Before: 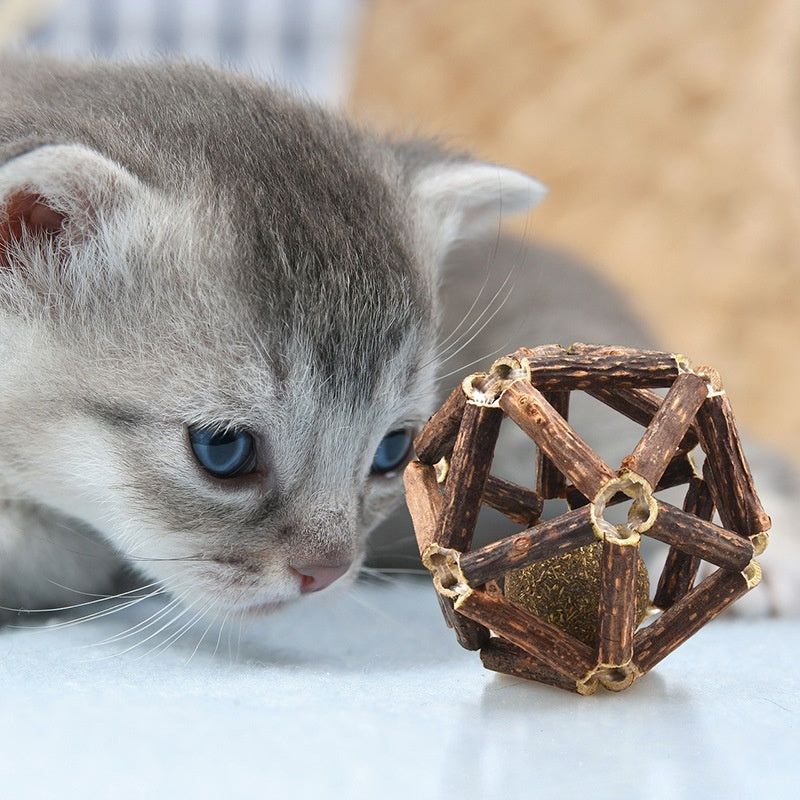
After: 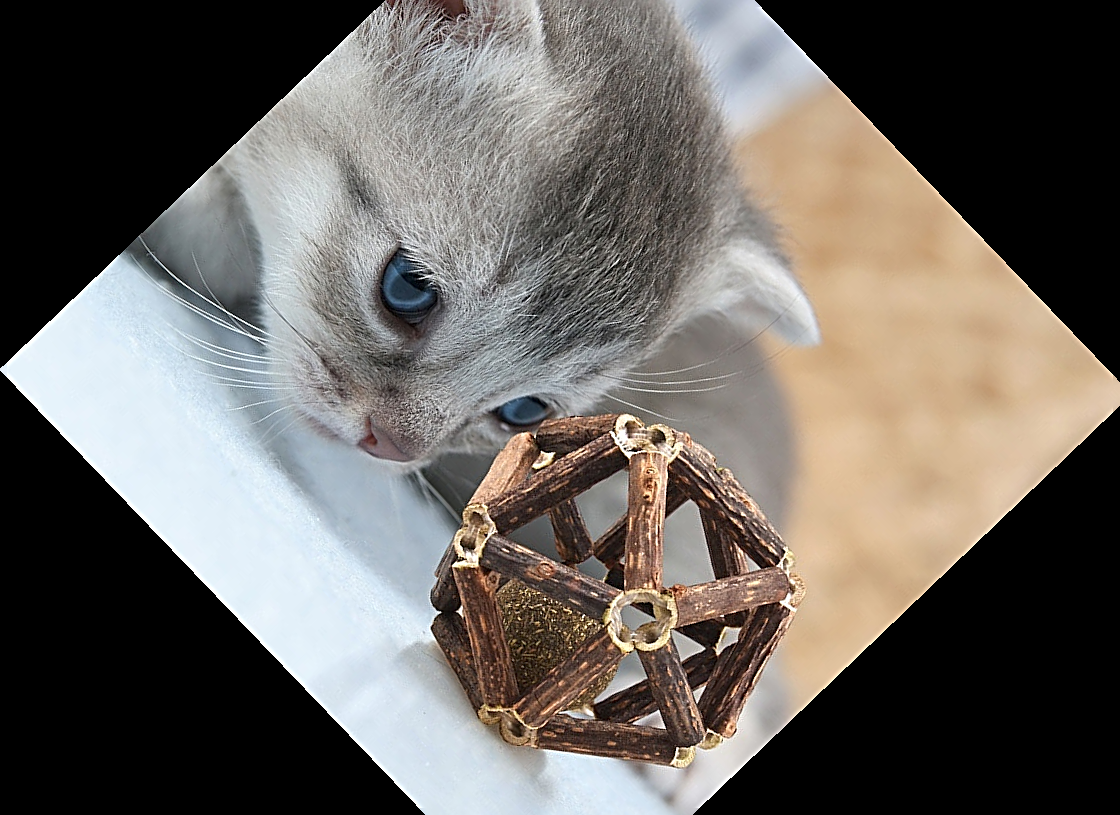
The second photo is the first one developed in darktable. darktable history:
crop and rotate: angle -46.26°, top 16.234%, right 0.912%, bottom 11.704%
sharpen: radius 2.543, amount 0.636
